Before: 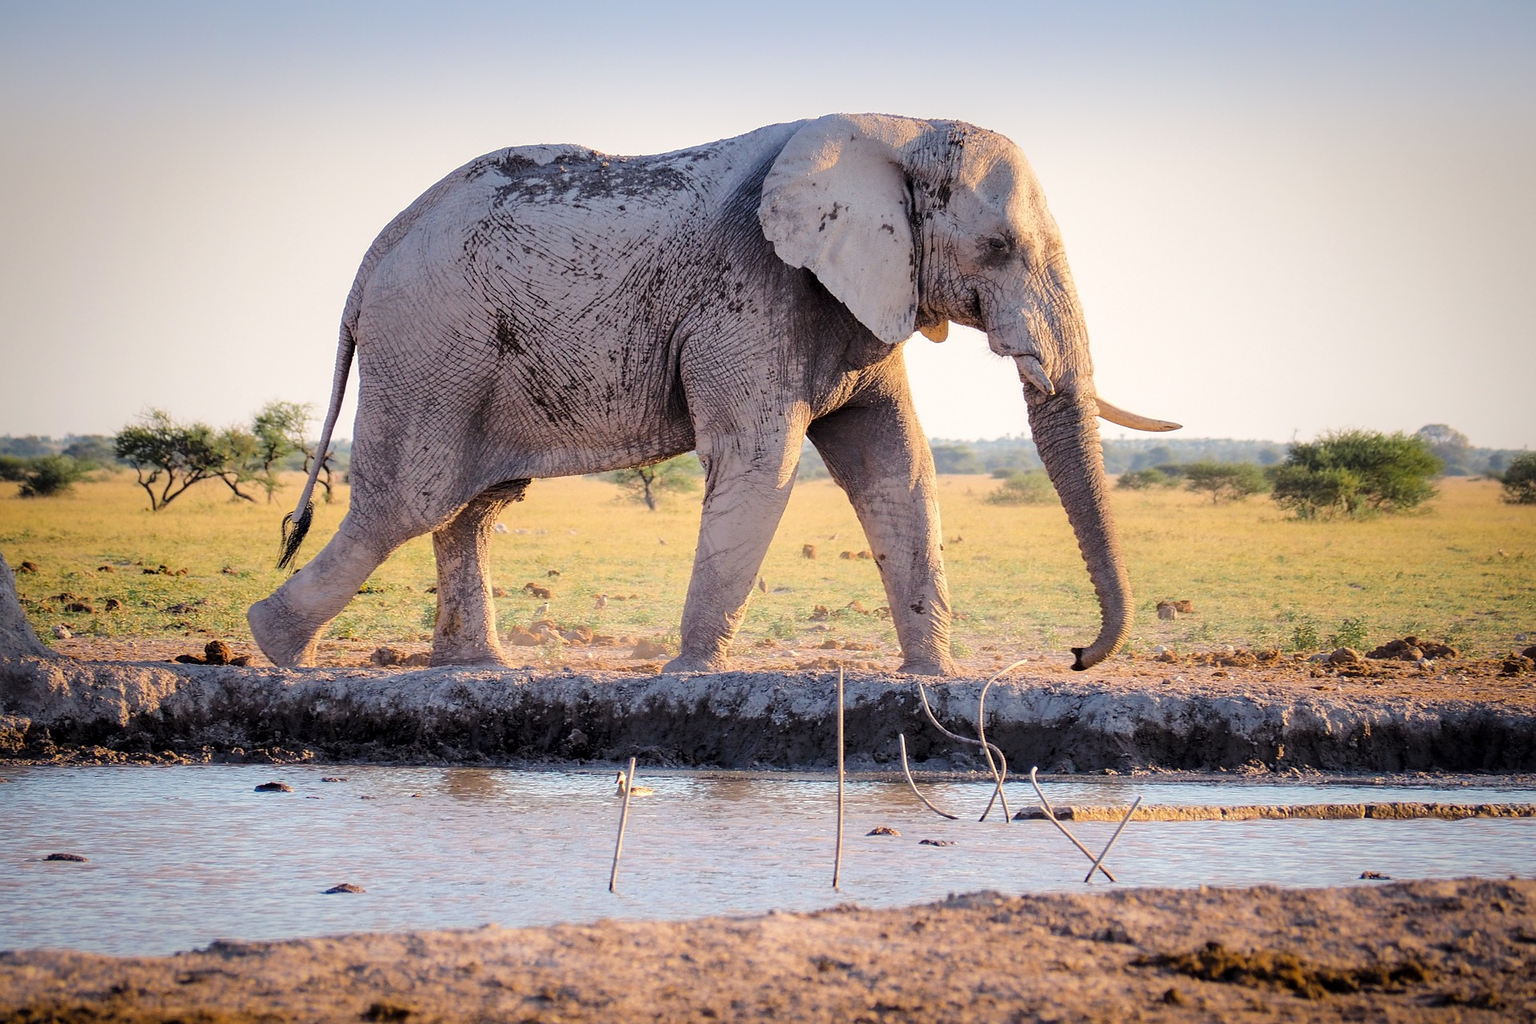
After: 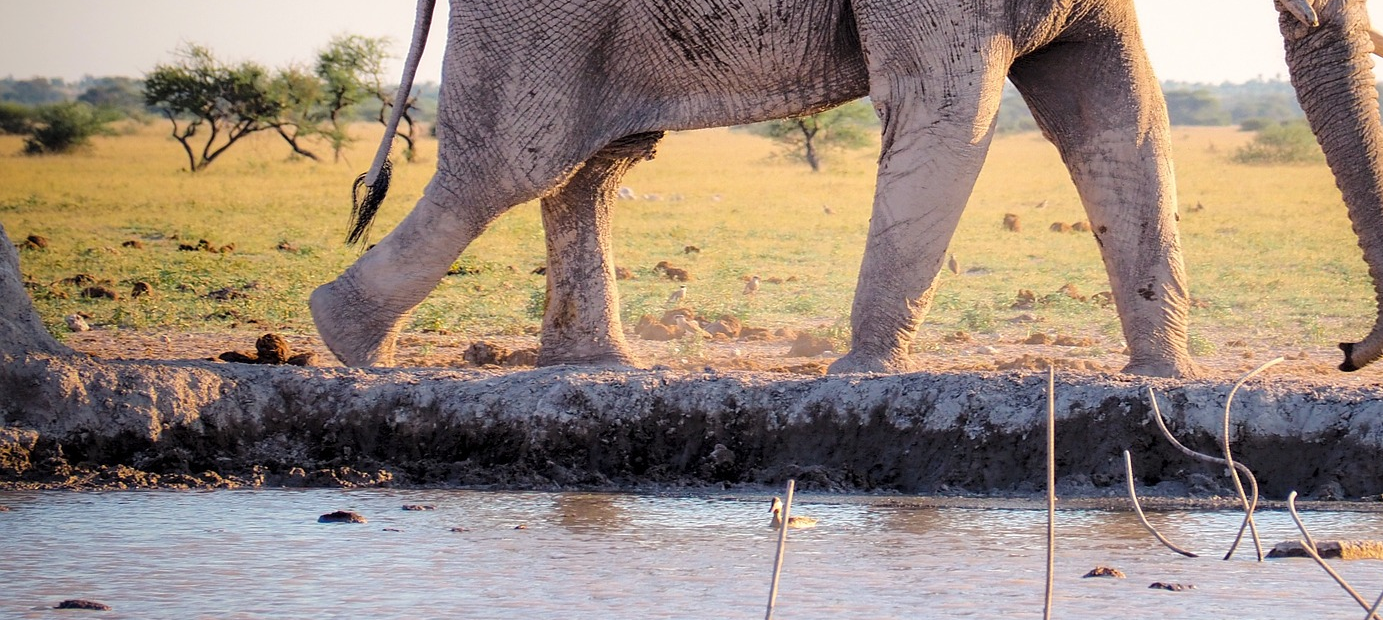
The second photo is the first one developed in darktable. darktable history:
crop: top 36.498%, right 27.964%, bottom 14.995%
fill light: on, module defaults
